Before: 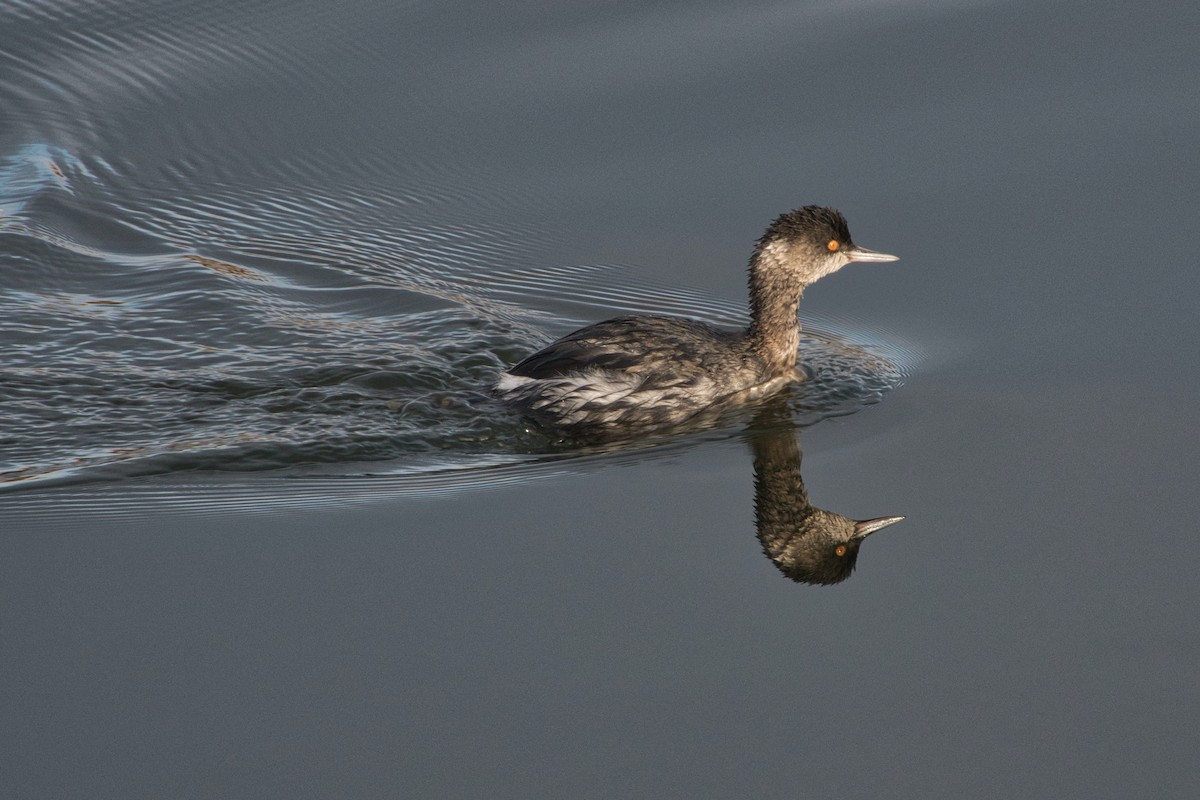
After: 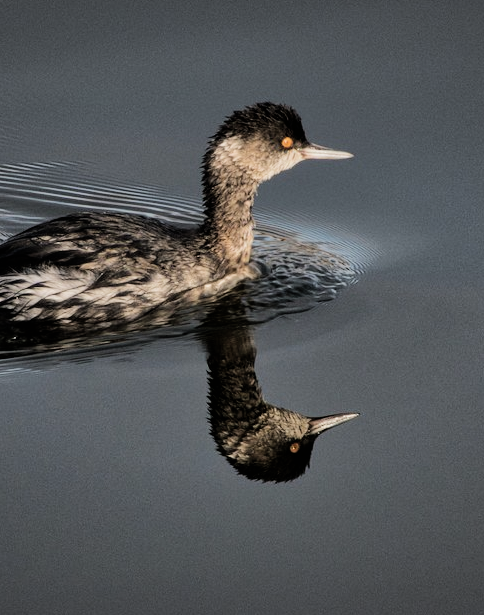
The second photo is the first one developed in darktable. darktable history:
crop: left 45.566%, top 12.932%, right 14.084%, bottom 10.084%
filmic rgb: black relative exposure -5.02 EV, white relative exposure 3.97 EV, hardness 2.88, contrast 1.398, highlights saturation mix -20.7%
vignetting: fall-off radius 99.93%, width/height ratio 1.342
shadows and highlights: white point adjustment 0.824, shadows color adjustment 97.66%, soften with gaussian
